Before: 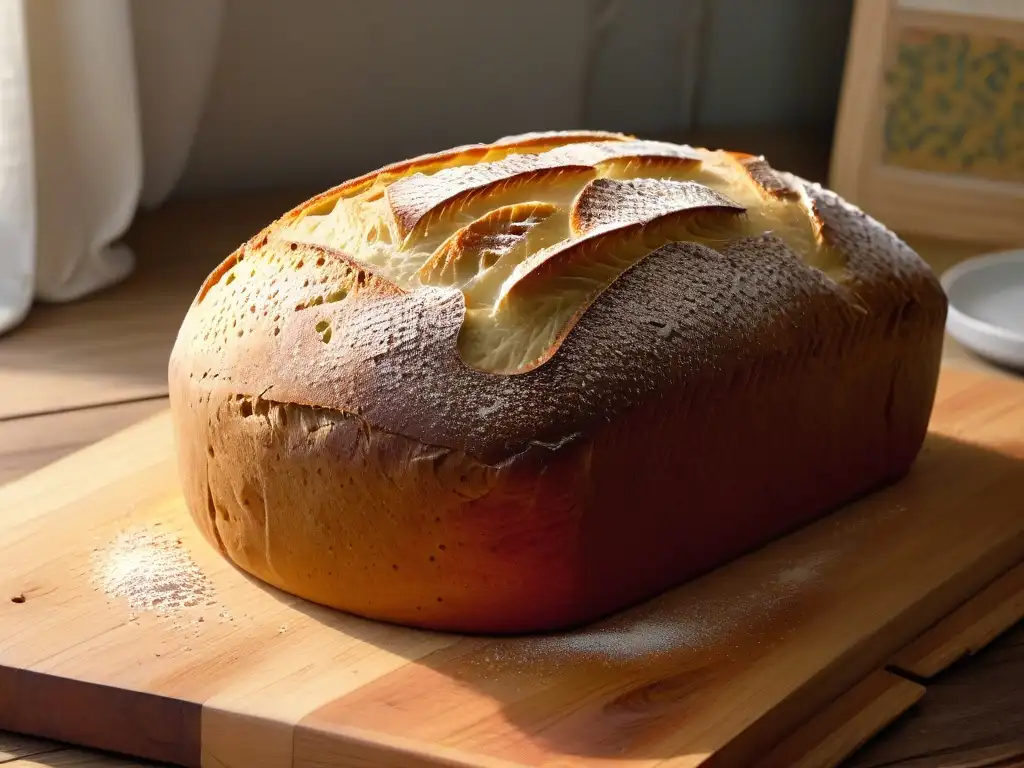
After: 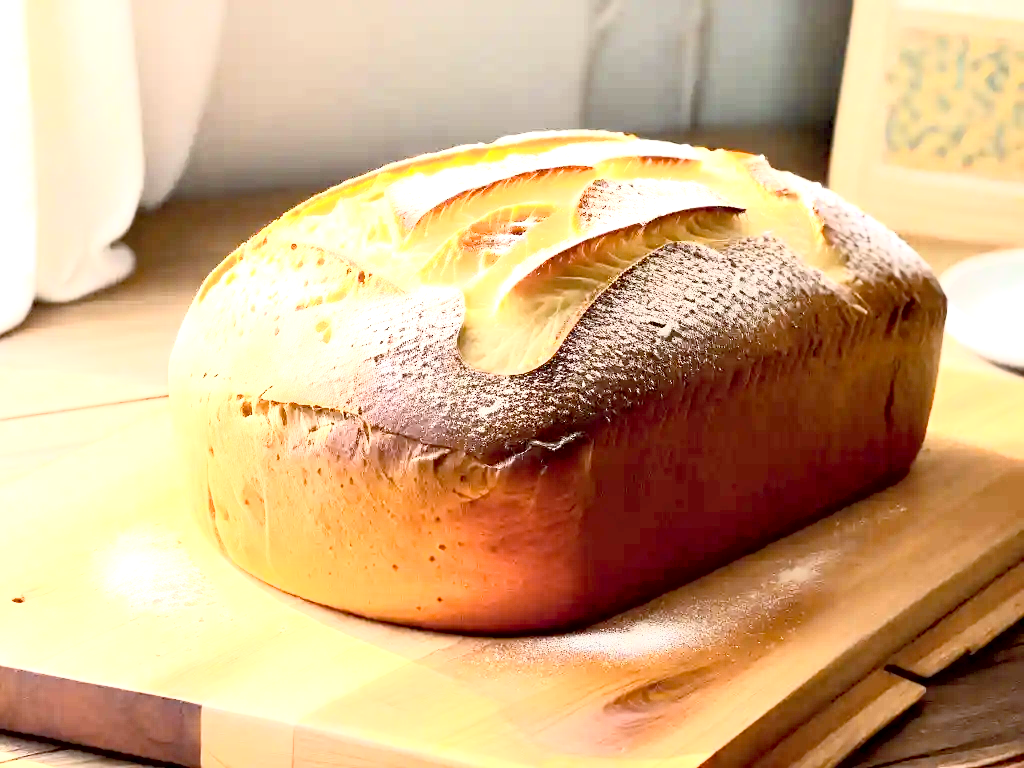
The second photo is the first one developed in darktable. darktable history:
exposure: black level correction 0.005, exposure 2.084 EV, compensate highlight preservation false
contrast brightness saturation: contrast 0.43, brightness 0.56, saturation -0.19
